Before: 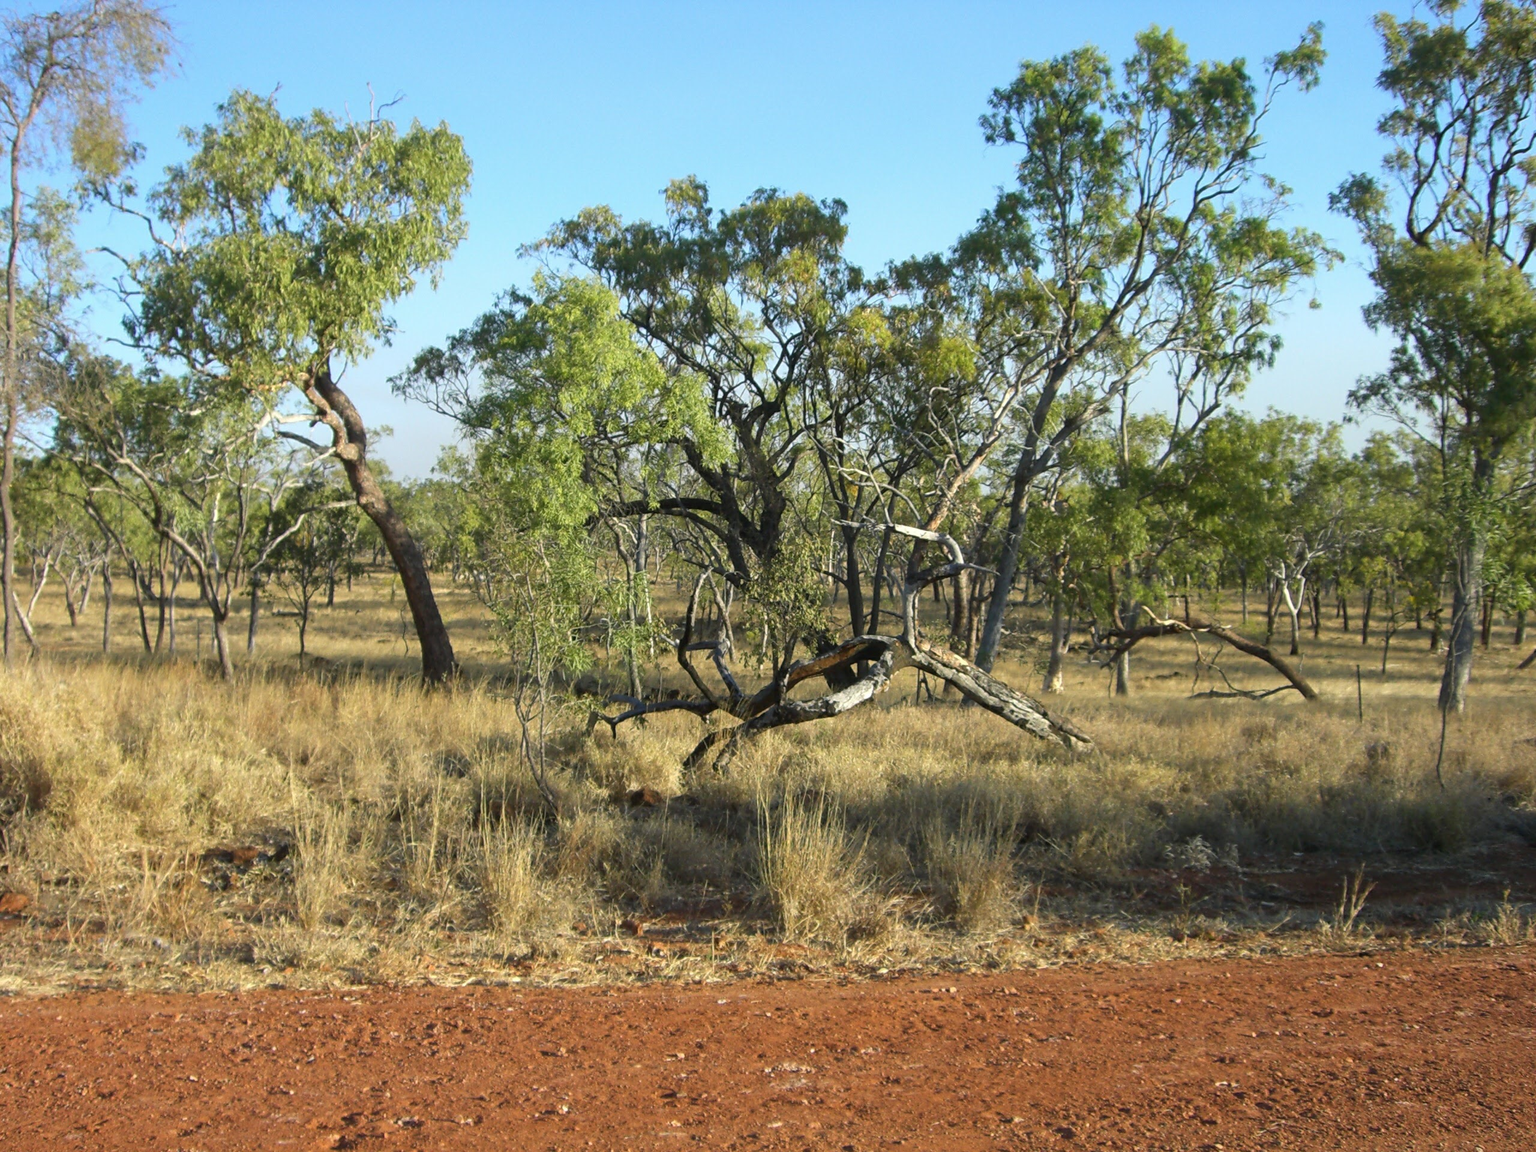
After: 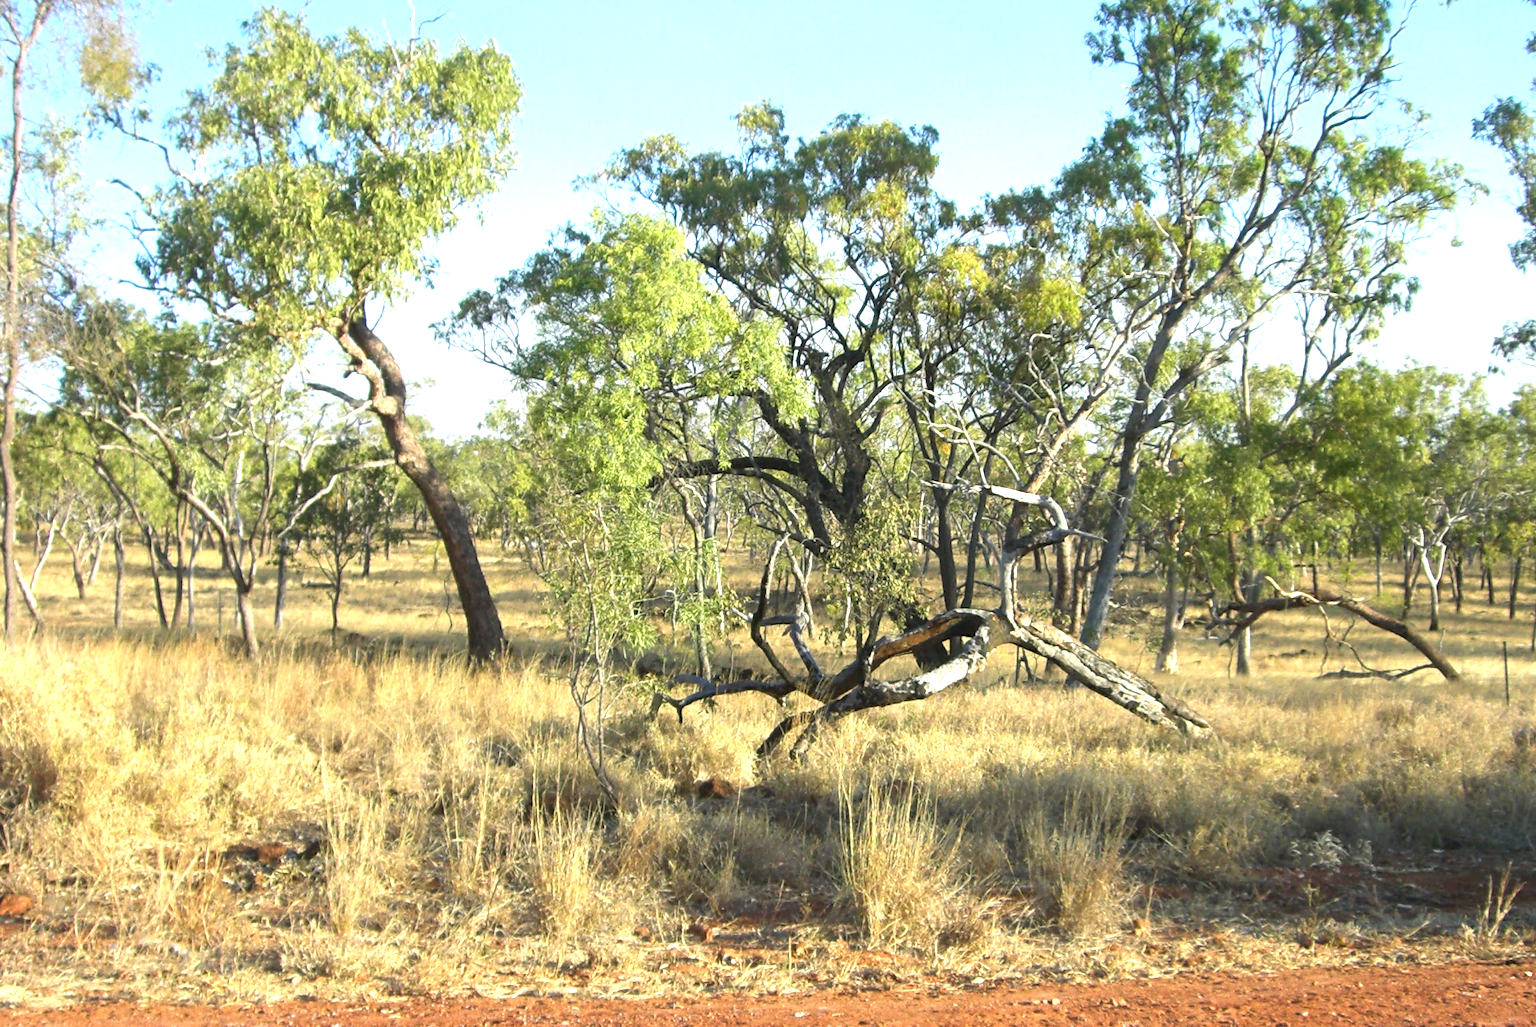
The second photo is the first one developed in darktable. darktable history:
exposure: exposure 0.999 EV, compensate highlight preservation false
crop: top 7.49%, right 9.717%, bottom 11.943%
